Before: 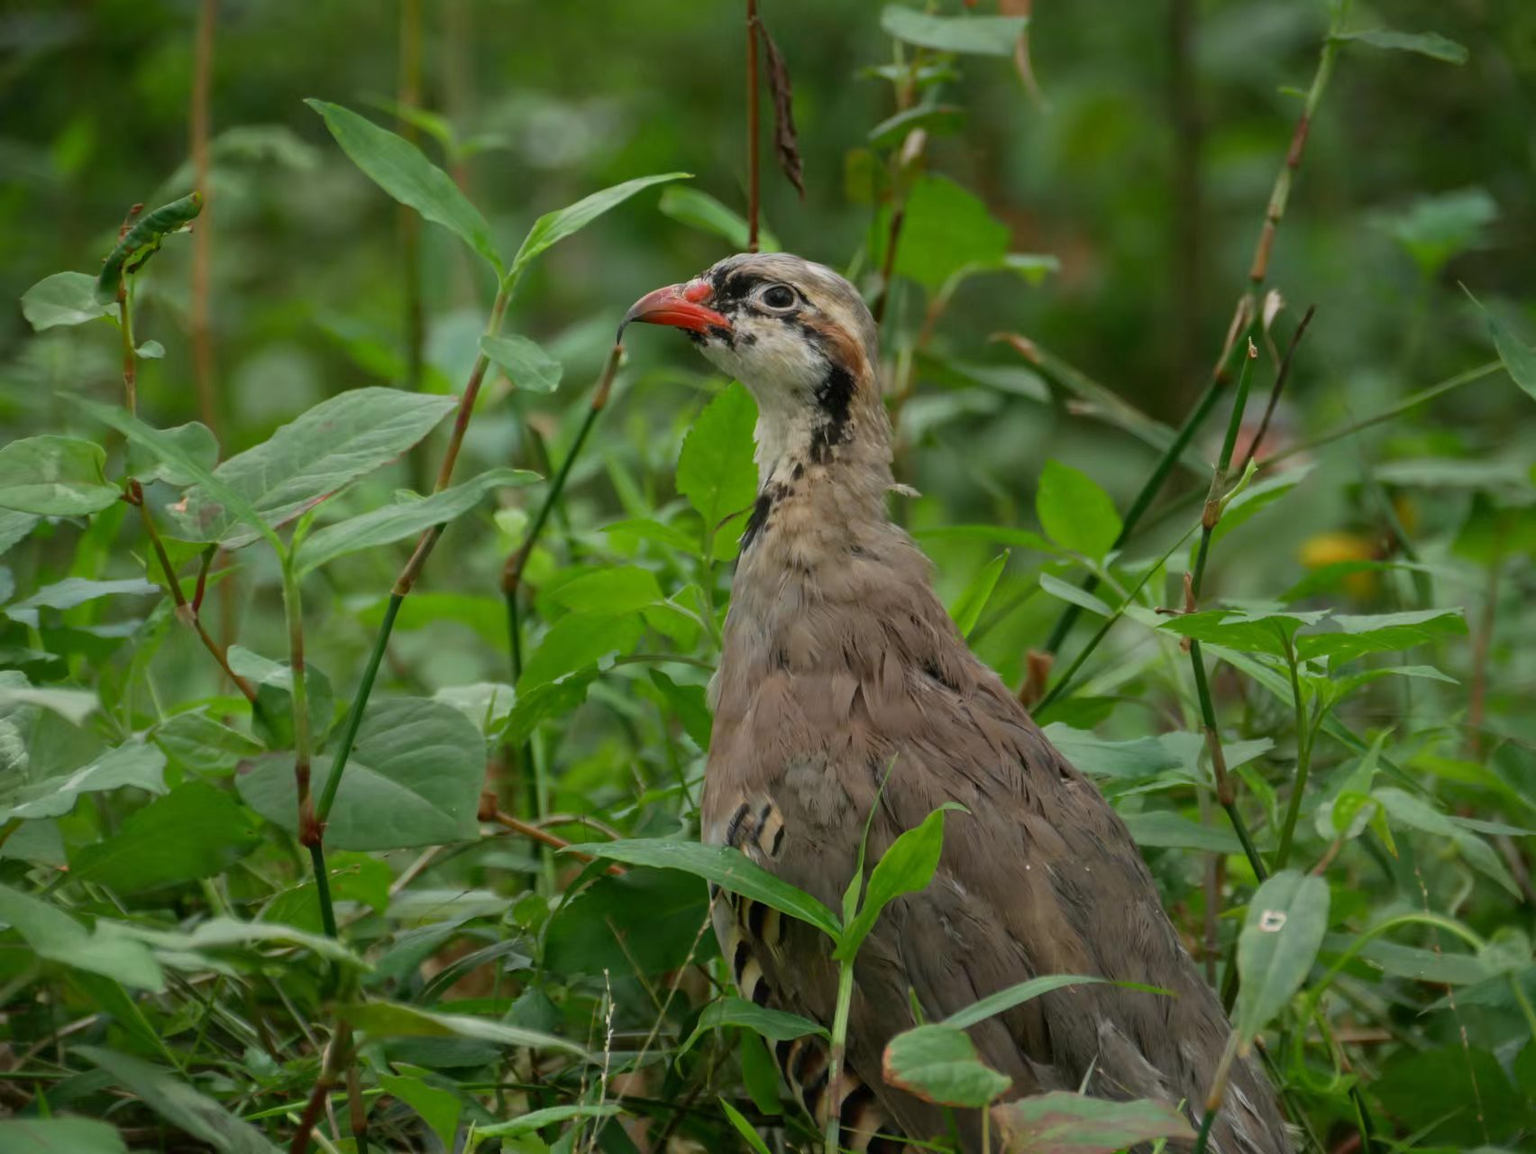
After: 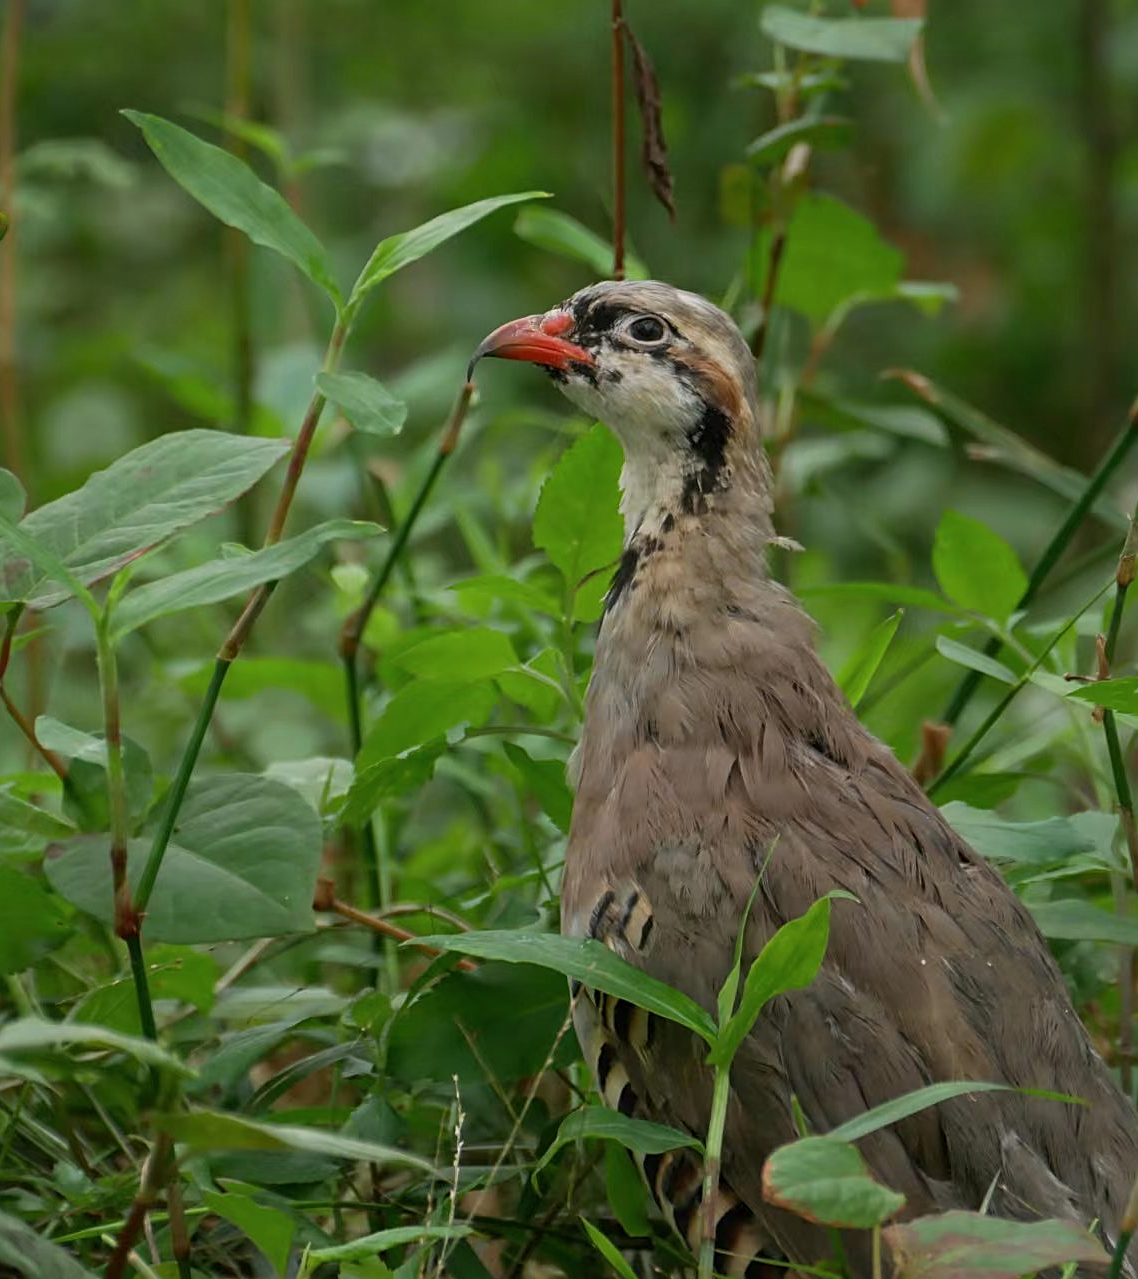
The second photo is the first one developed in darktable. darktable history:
tone equalizer: edges refinement/feathering 500, mask exposure compensation -1.57 EV, preserve details no
exposure: exposure -0.002 EV, compensate highlight preservation false
crop and rotate: left 12.757%, right 20.416%
sharpen: on, module defaults
contrast brightness saturation: saturation -0.032
